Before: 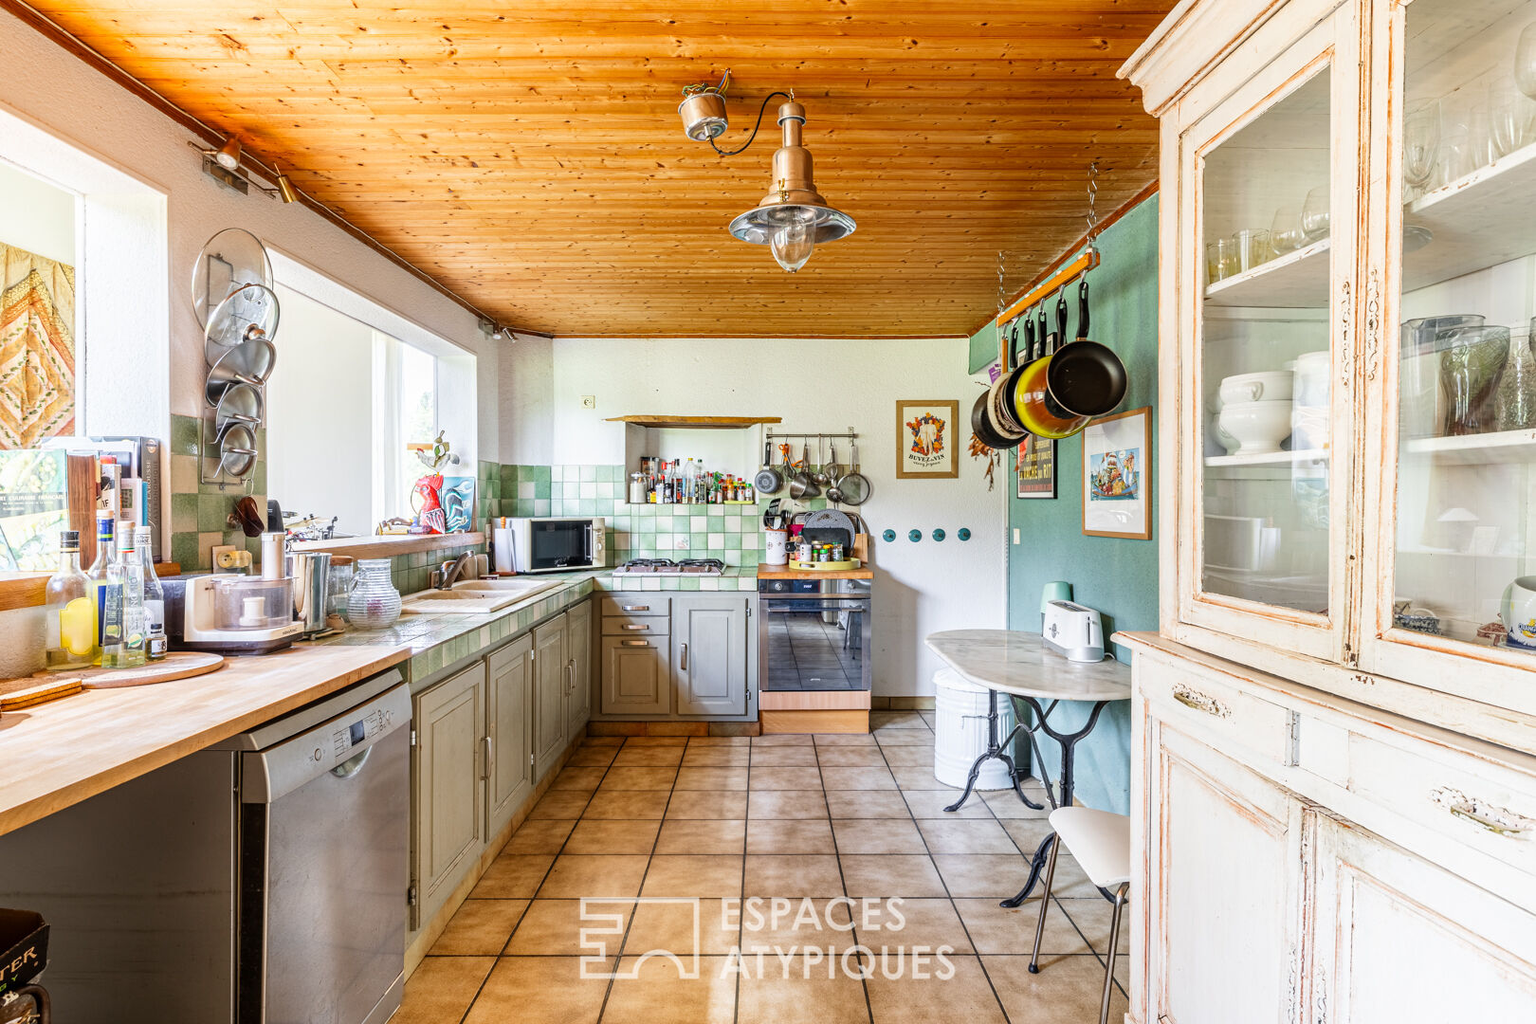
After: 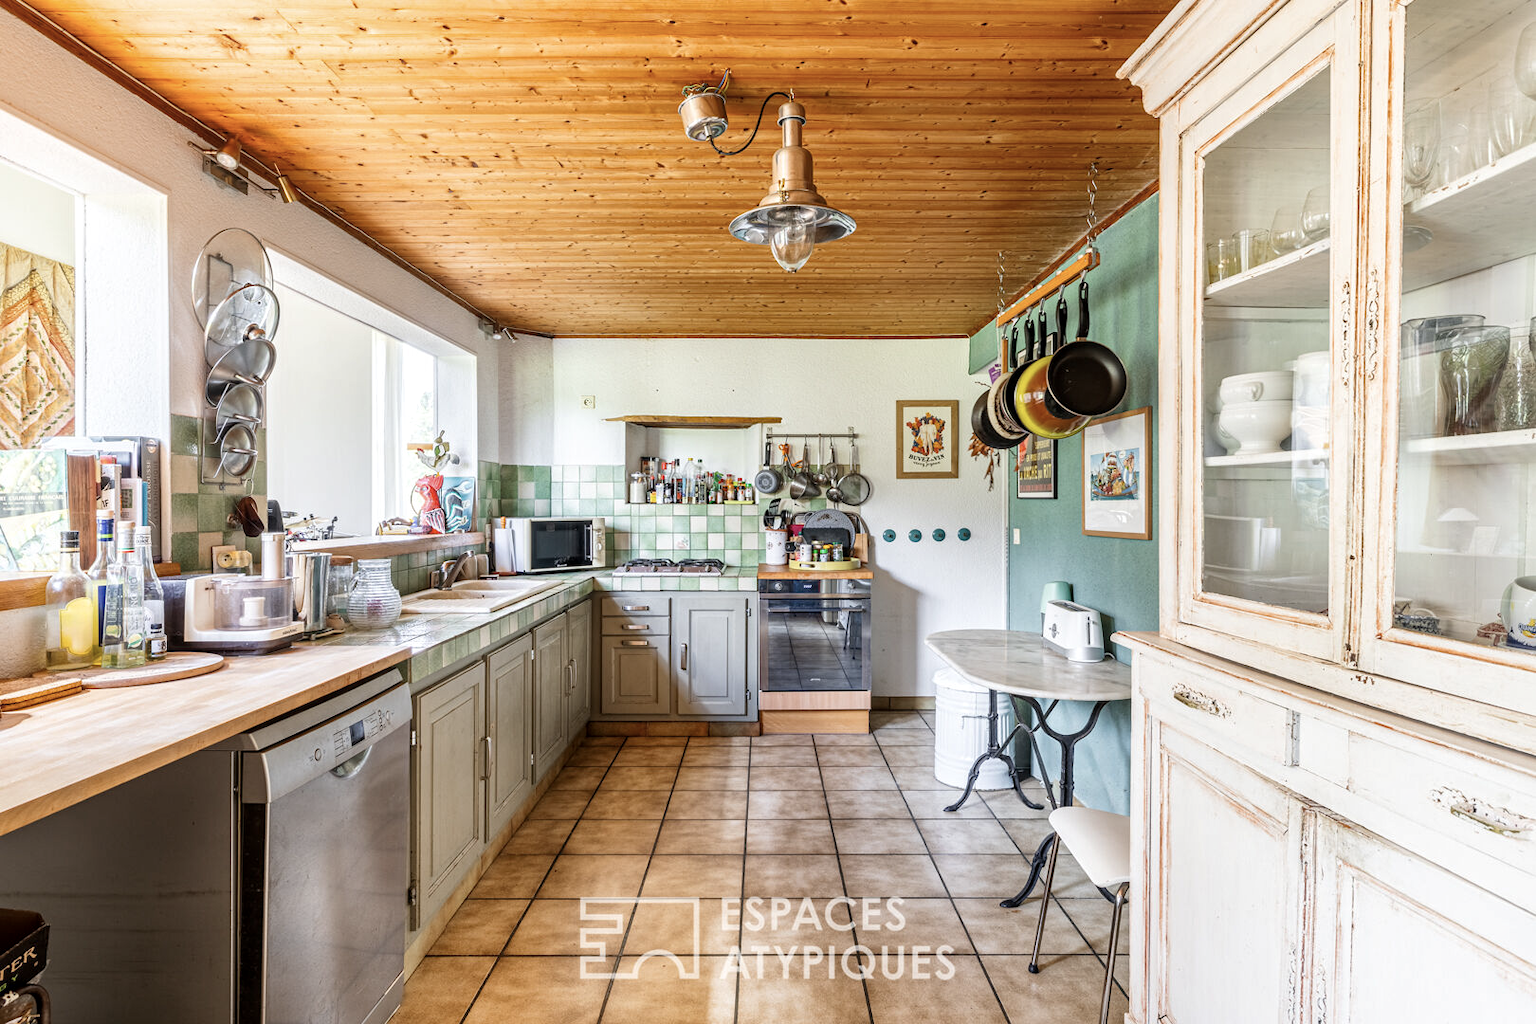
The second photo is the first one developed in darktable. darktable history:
color correction: highlights b* -0.016, saturation 0.804
local contrast: mode bilateral grid, contrast 21, coarseness 49, detail 119%, midtone range 0.2
